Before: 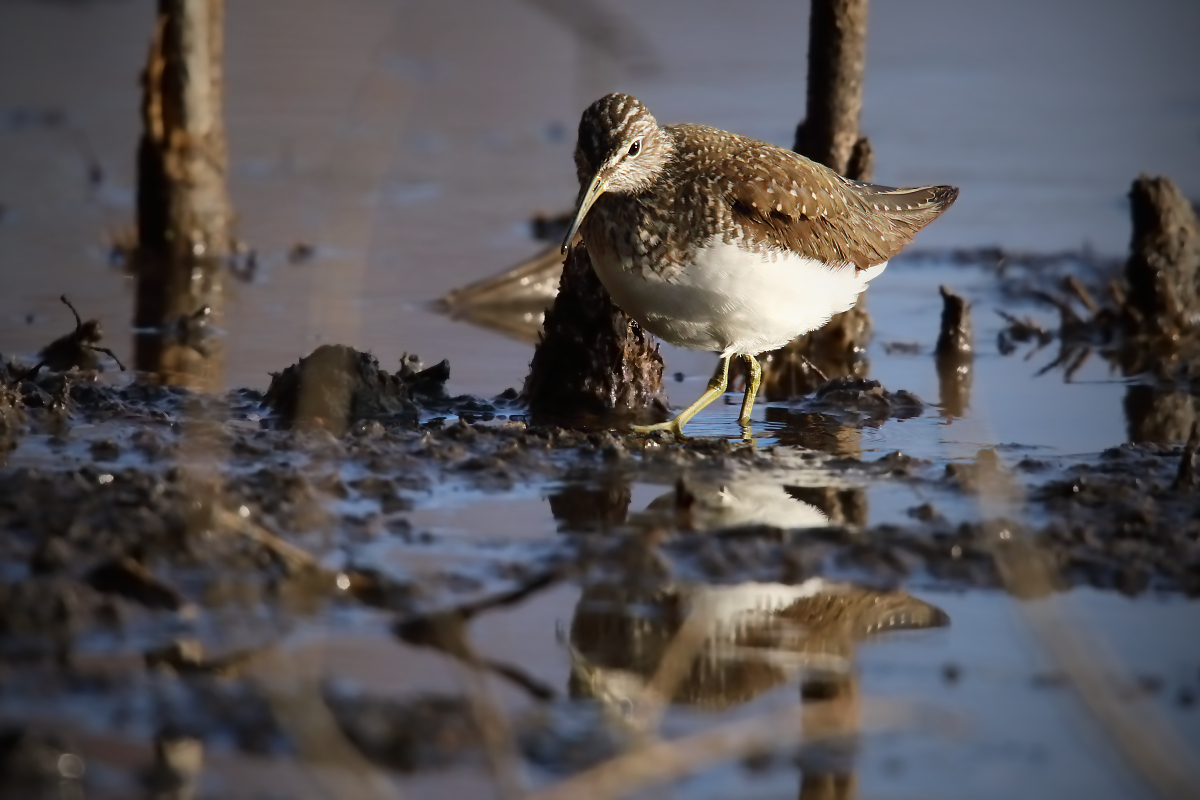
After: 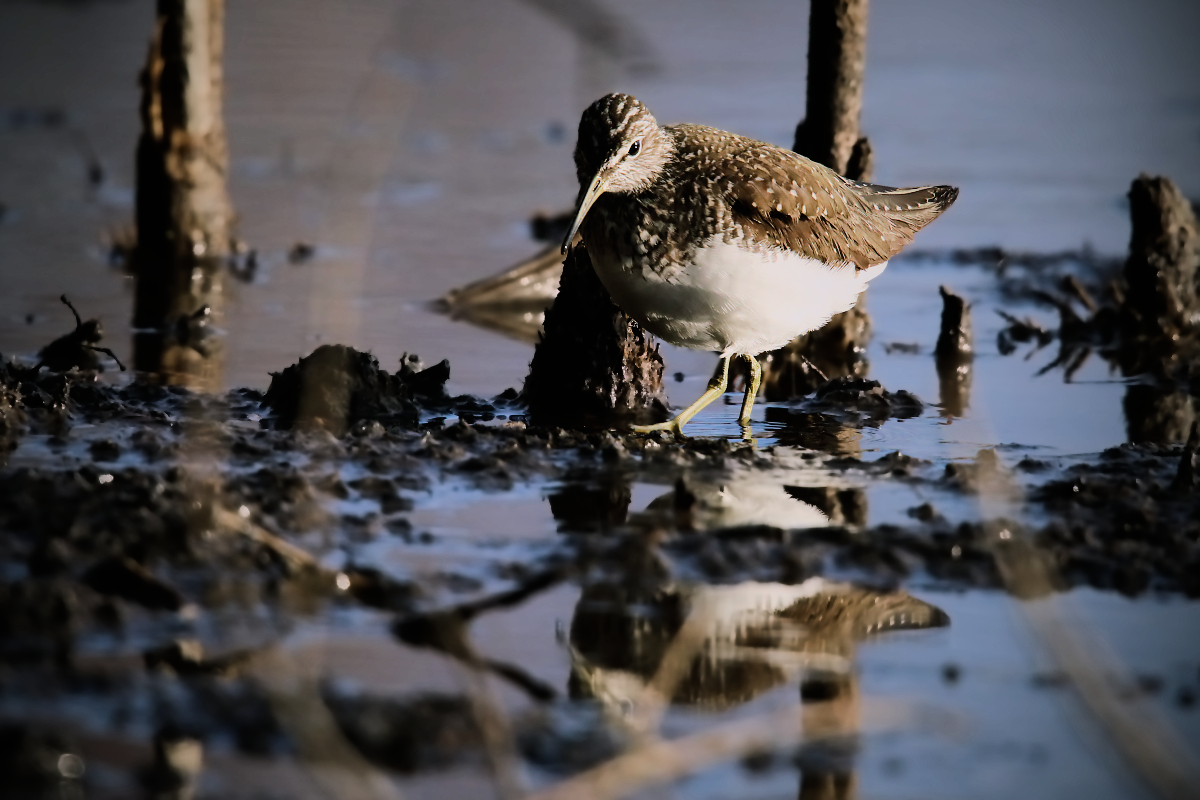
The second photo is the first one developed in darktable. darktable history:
color balance rgb: shadows lift › chroma 2%, shadows lift › hue 135.47°, highlights gain › chroma 2%, highlights gain › hue 291.01°, global offset › luminance 0.5%, perceptual saturation grading › global saturation -10.8%, perceptual saturation grading › highlights -26.83%, perceptual saturation grading › shadows 21.25%, perceptual brilliance grading › highlights 17.77%, perceptual brilliance grading › mid-tones 31.71%, perceptual brilliance grading › shadows -31.01%, global vibrance 24.91%
filmic rgb: black relative exposure -7.15 EV, white relative exposure 5.36 EV, hardness 3.02, color science v6 (2022)
